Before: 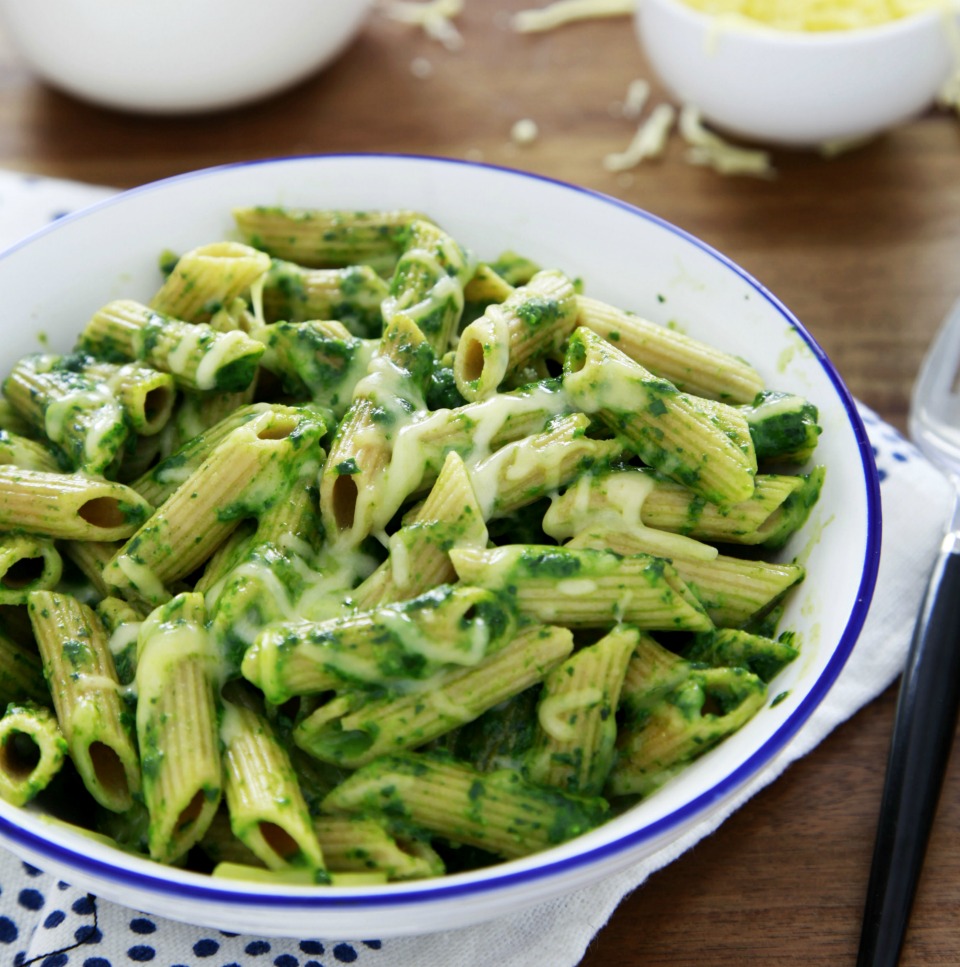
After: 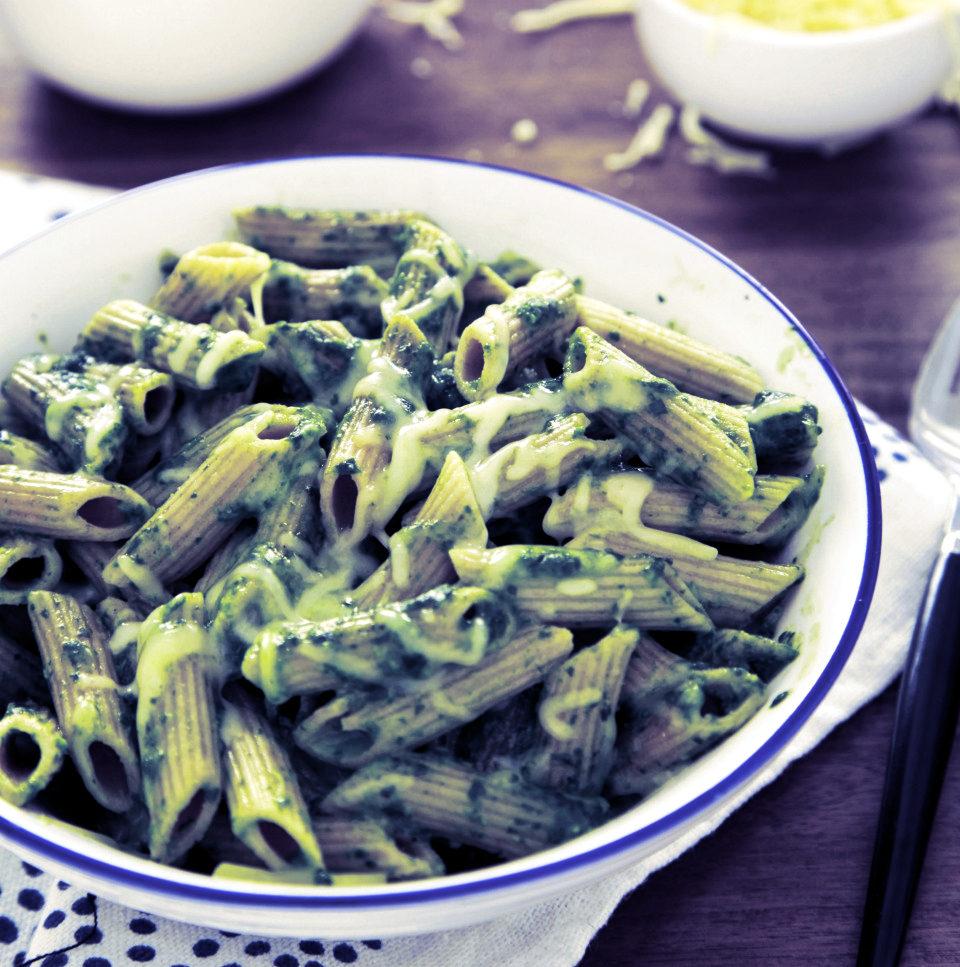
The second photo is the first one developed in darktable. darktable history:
levels: levels [0, 0.476, 0.951]
split-toning: shadows › hue 242.67°, shadows › saturation 0.733, highlights › hue 45.33°, highlights › saturation 0.667, balance -53.304, compress 21.15%
local contrast: highlights 100%, shadows 100%, detail 120%, midtone range 0.2
